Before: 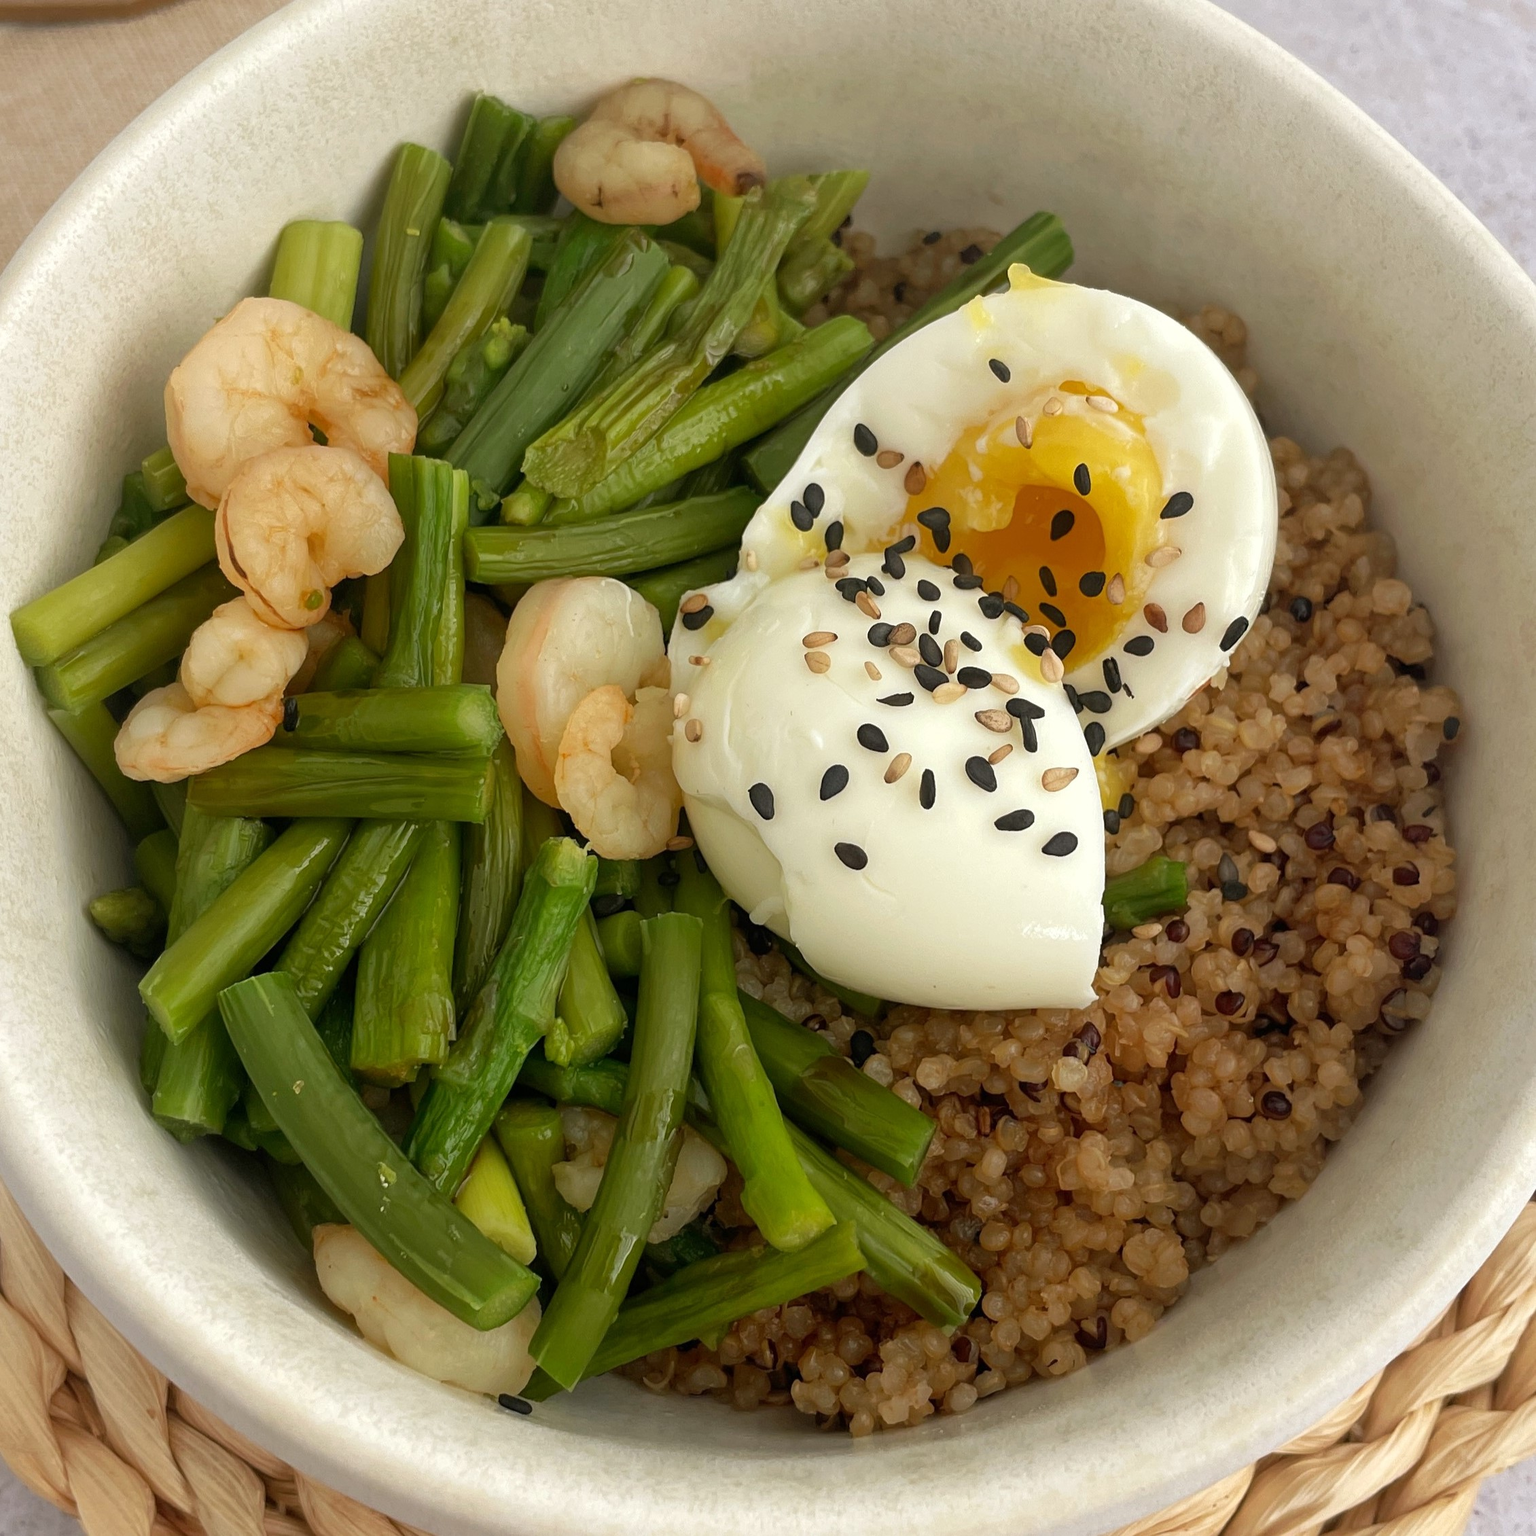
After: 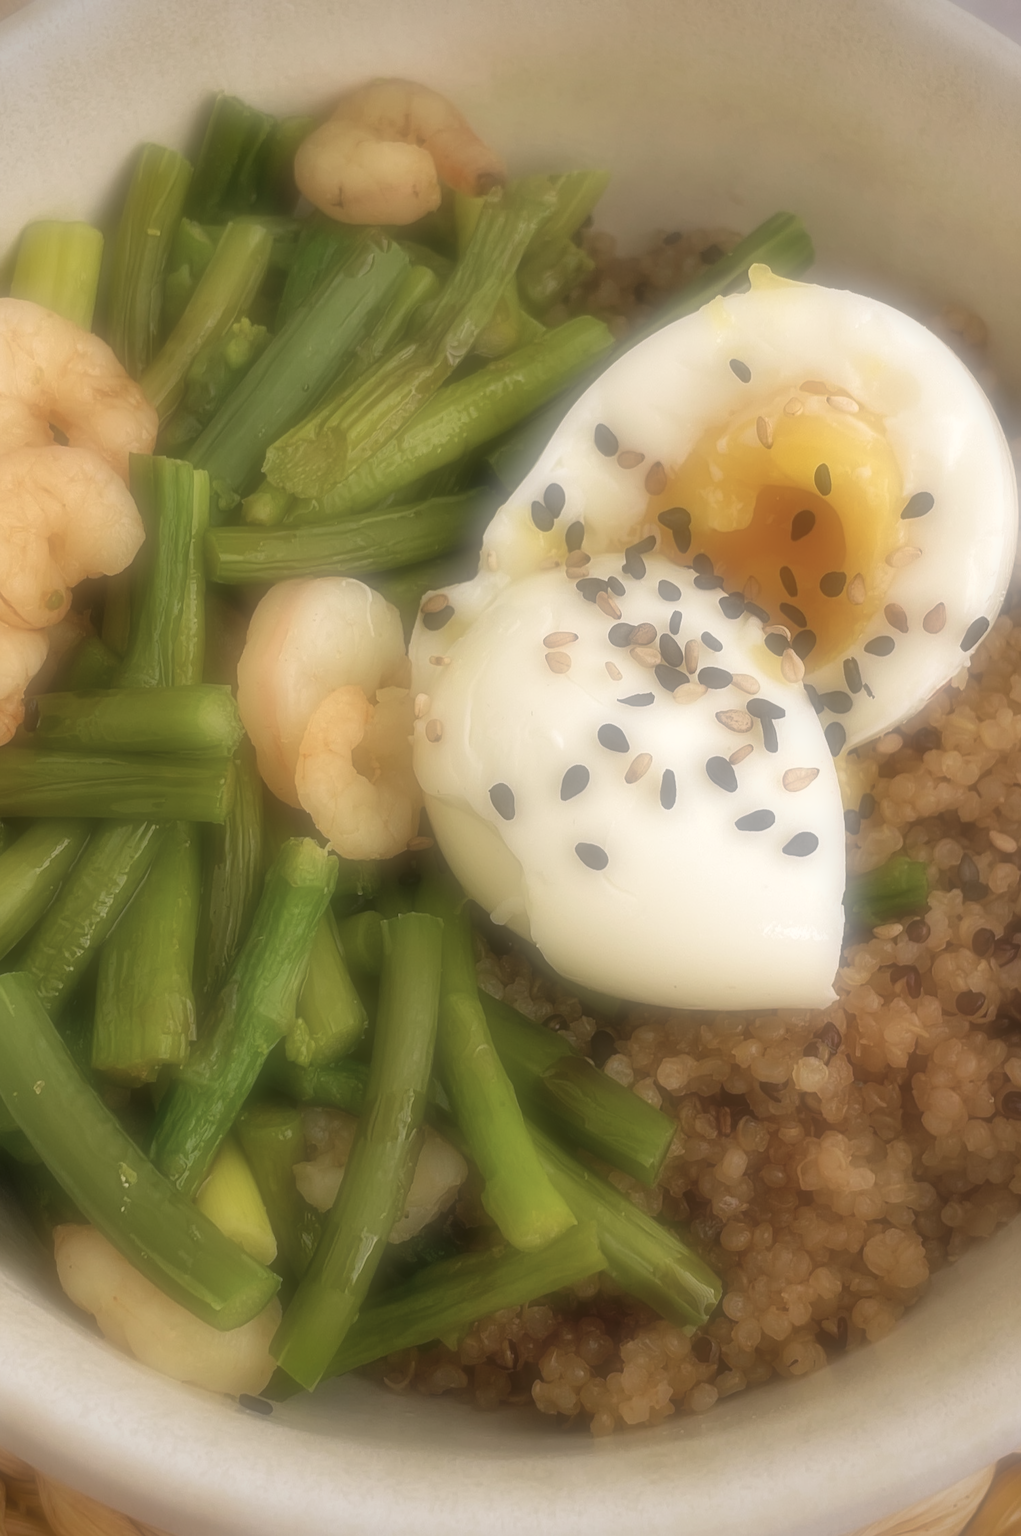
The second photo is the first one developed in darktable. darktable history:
soften: on, module defaults
shadows and highlights: shadows 20.55, highlights -20.99, soften with gaussian
crop: left 16.899%, right 16.556%
color correction: highlights a* 5.59, highlights b* 5.24, saturation 0.68
velvia: on, module defaults
contrast brightness saturation: contrast 0.03, brightness 0.06, saturation 0.13
vignetting: fall-off start 88.53%, fall-off radius 44.2%, saturation 0.376, width/height ratio 1.161
